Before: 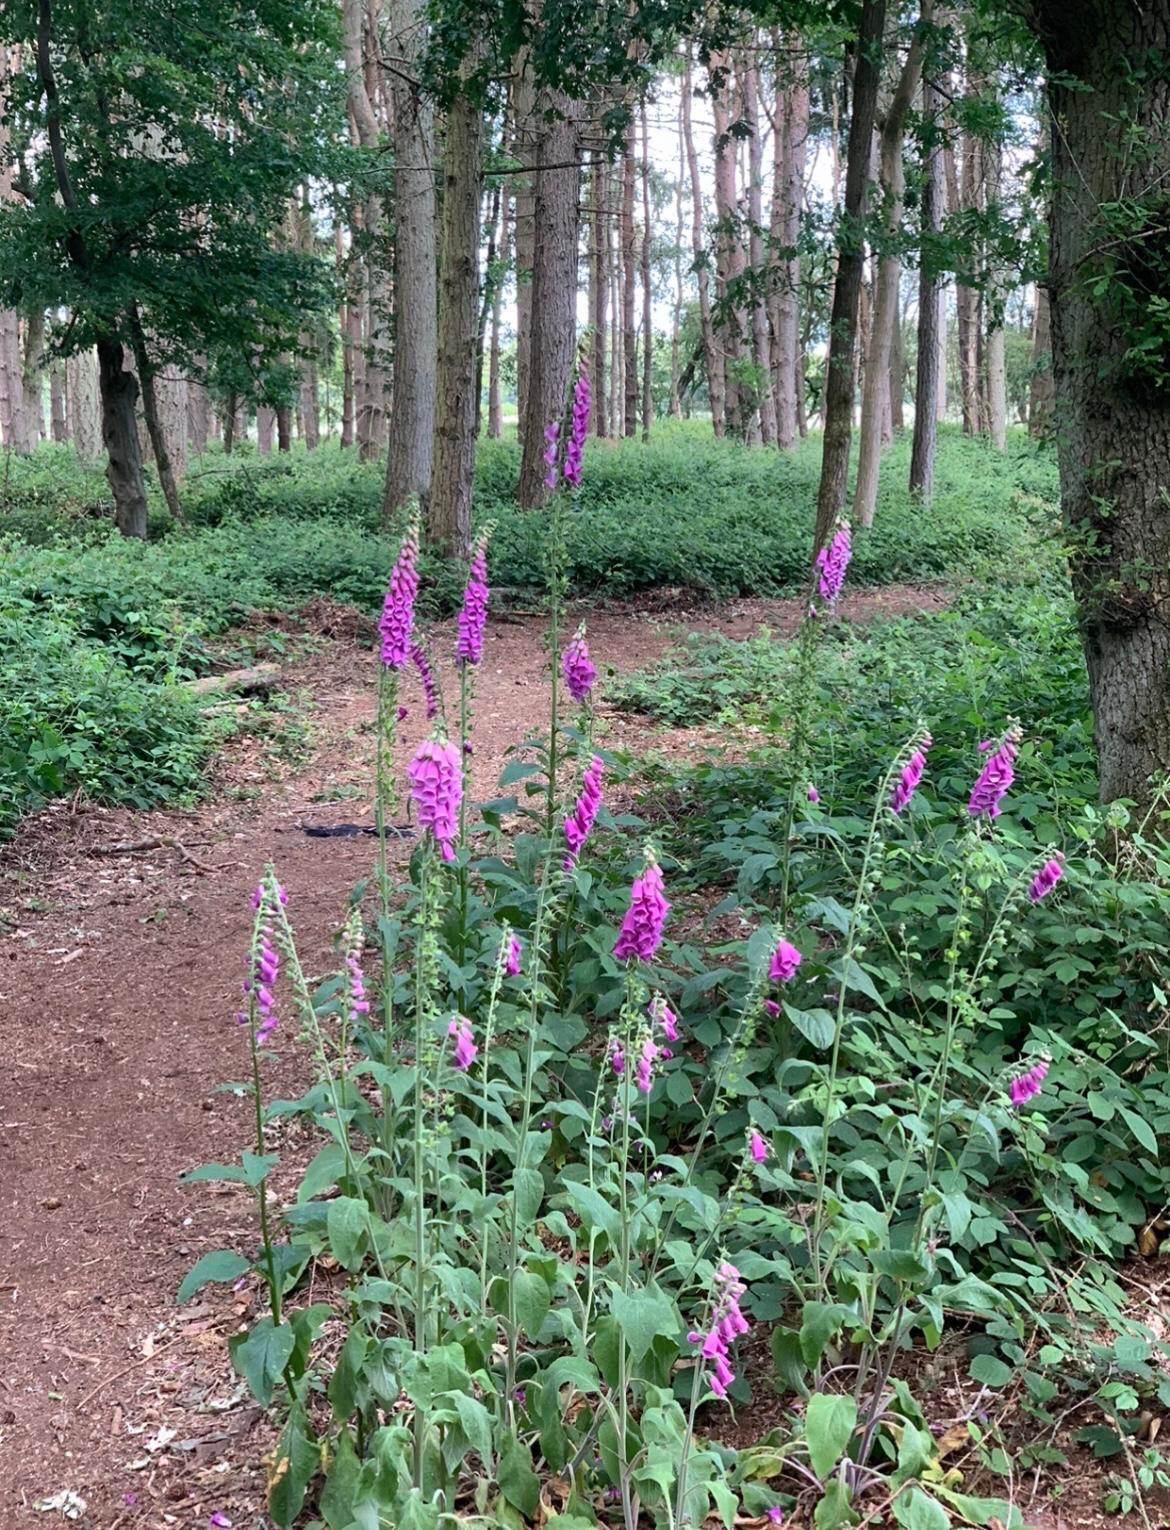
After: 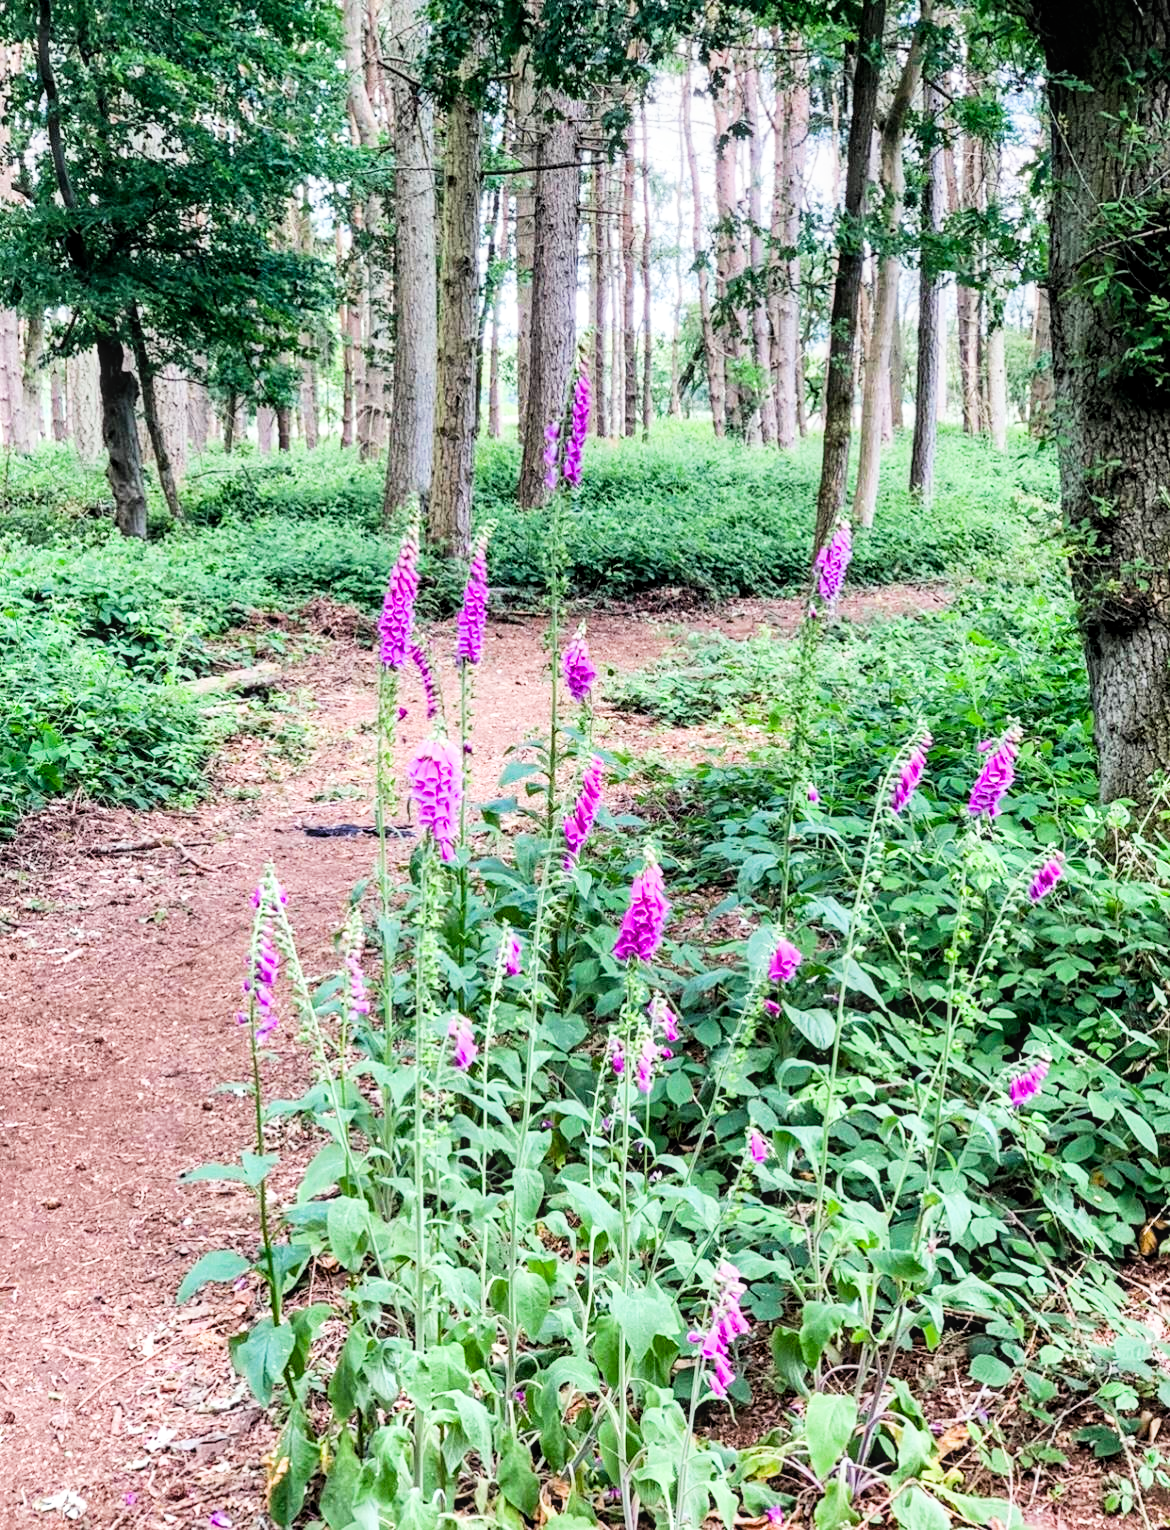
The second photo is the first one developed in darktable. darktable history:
local contrast: on, module defaults
color balance rgb: perceptual saturation grading › global saturation 30%, global vibrance 10%
exposure: black level correction 0, exposure 1.2 EV, compensate exposure bias true, compensate highlight preservation false
filmic rgb: black relative exposure -5 EV, hardness 2.88, contrast 1.4, highlights saturation mix -30%, contrast in shadows safe
